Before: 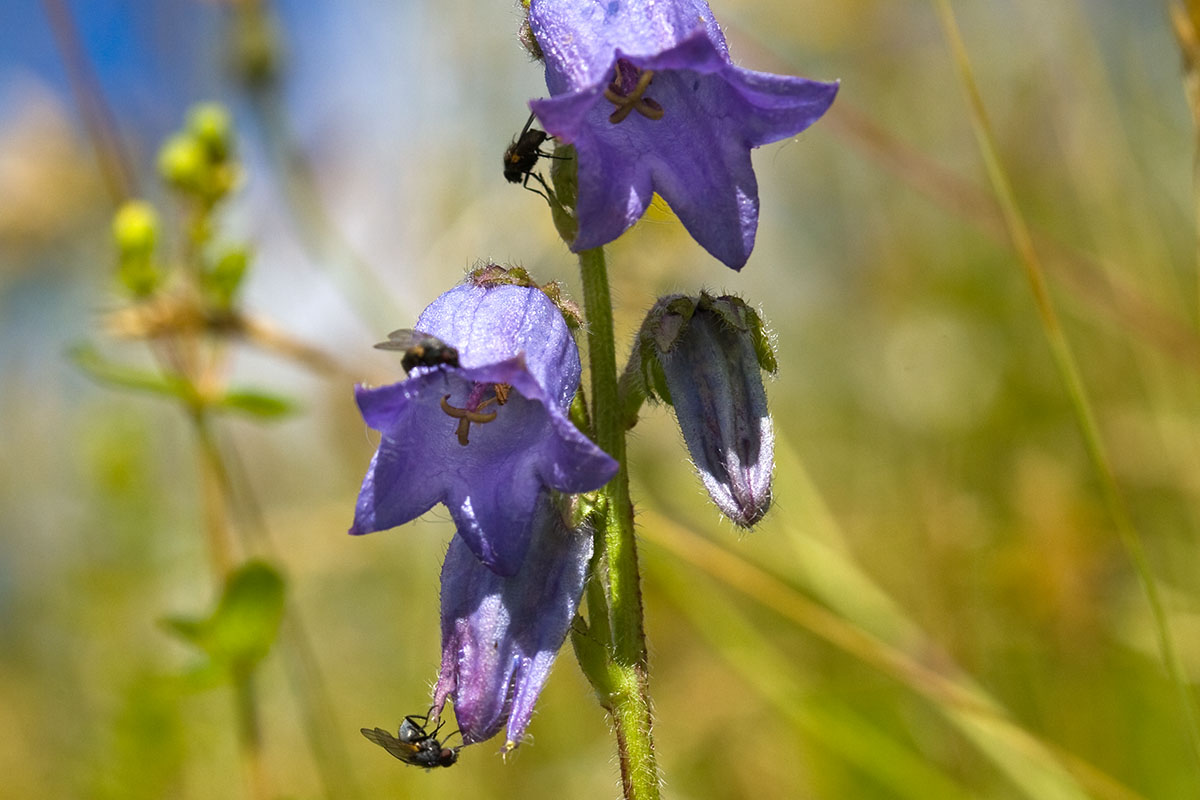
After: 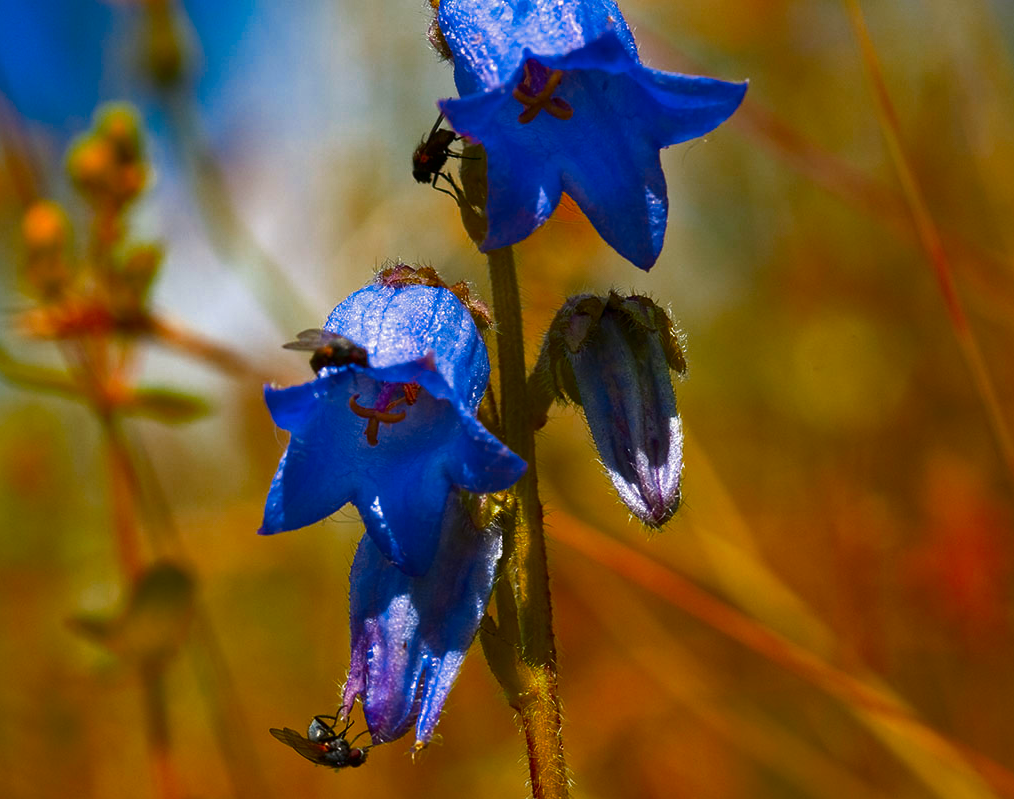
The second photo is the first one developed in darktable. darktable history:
color zones: curves: ch0 [(0.473, 0.374) (0.742, 0.784)]; ch1 [(0.354, 0.737) (0.742, 0.705)]; ch2 [(0.318, 0.421) (0.758, 0.532)]
contrast brightness saturation: brightness -0.204, saturation 0.08
crop: left 7.637%, right 7.829%
